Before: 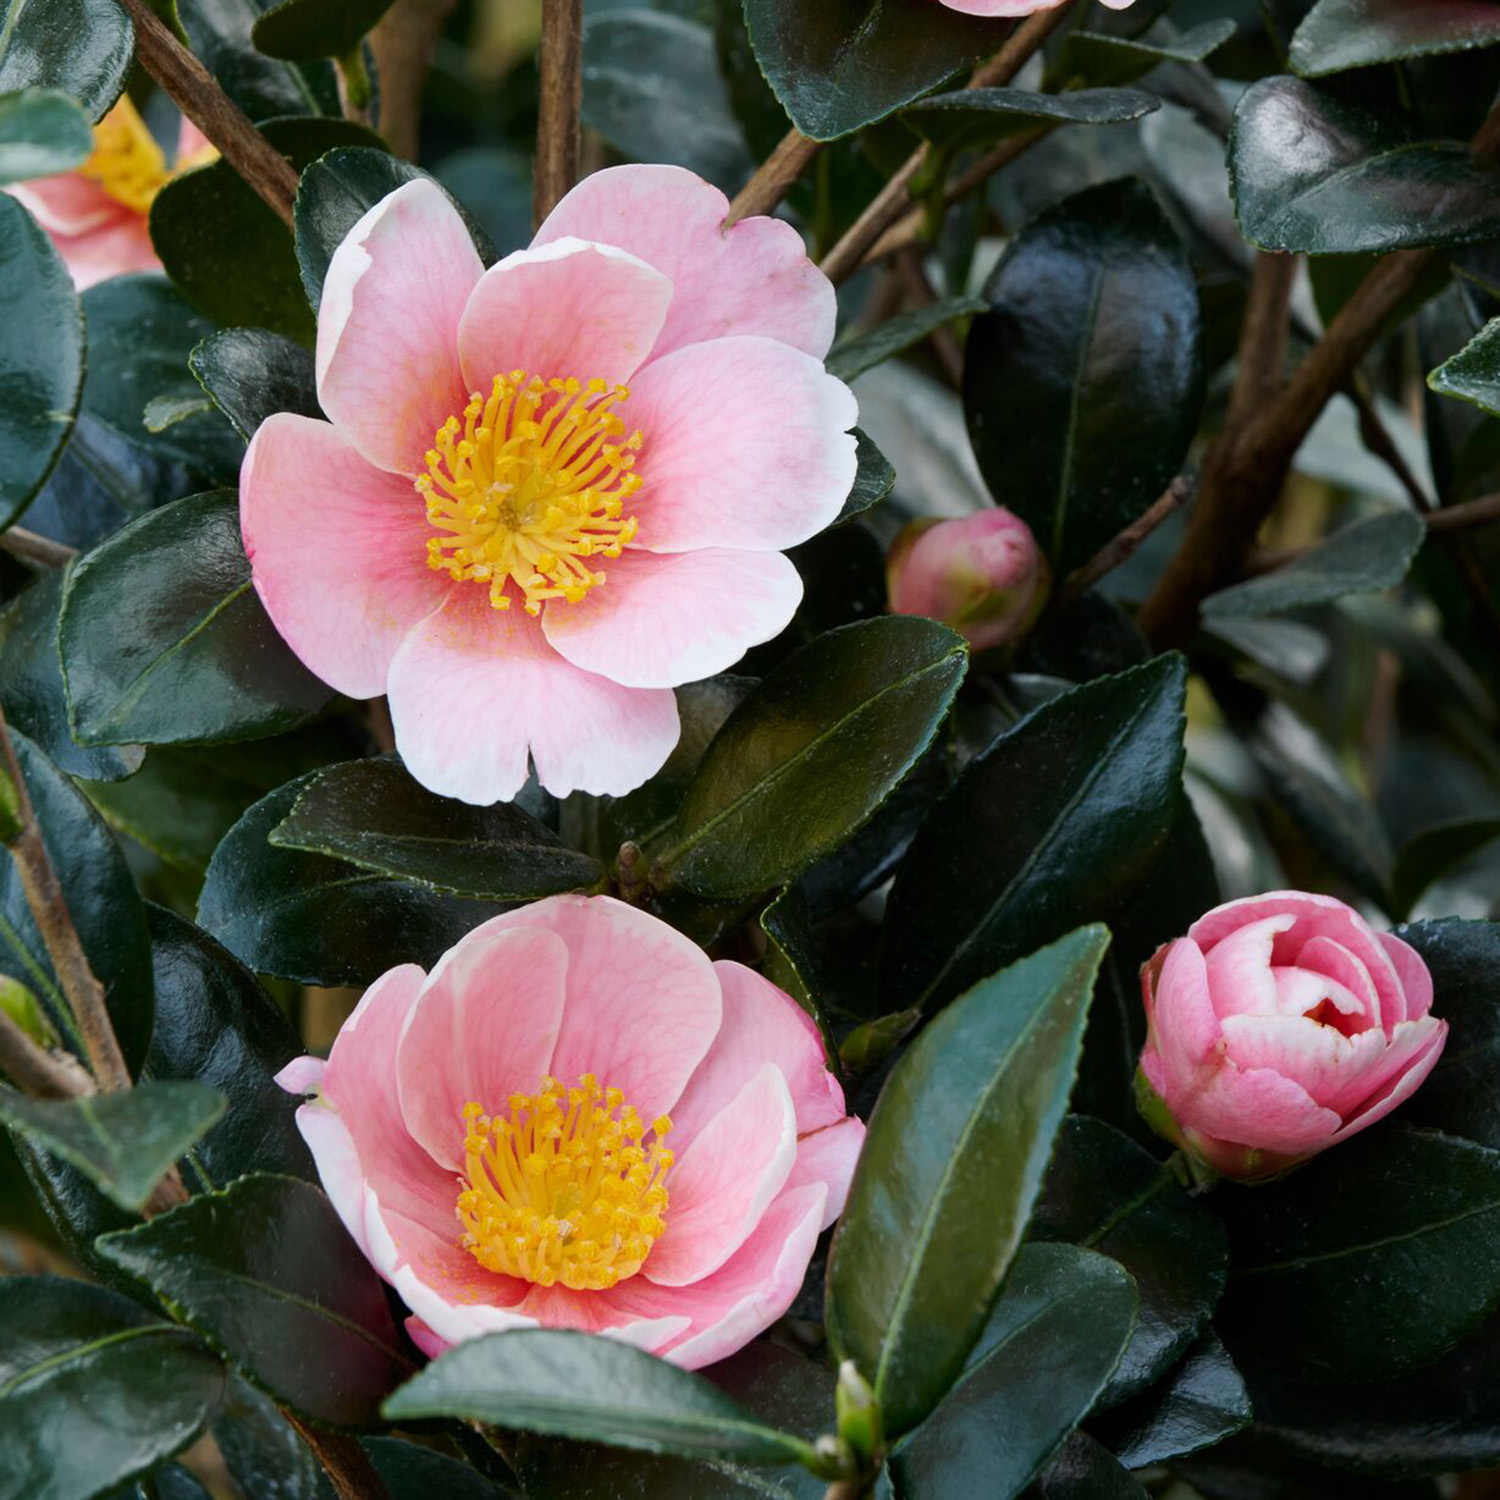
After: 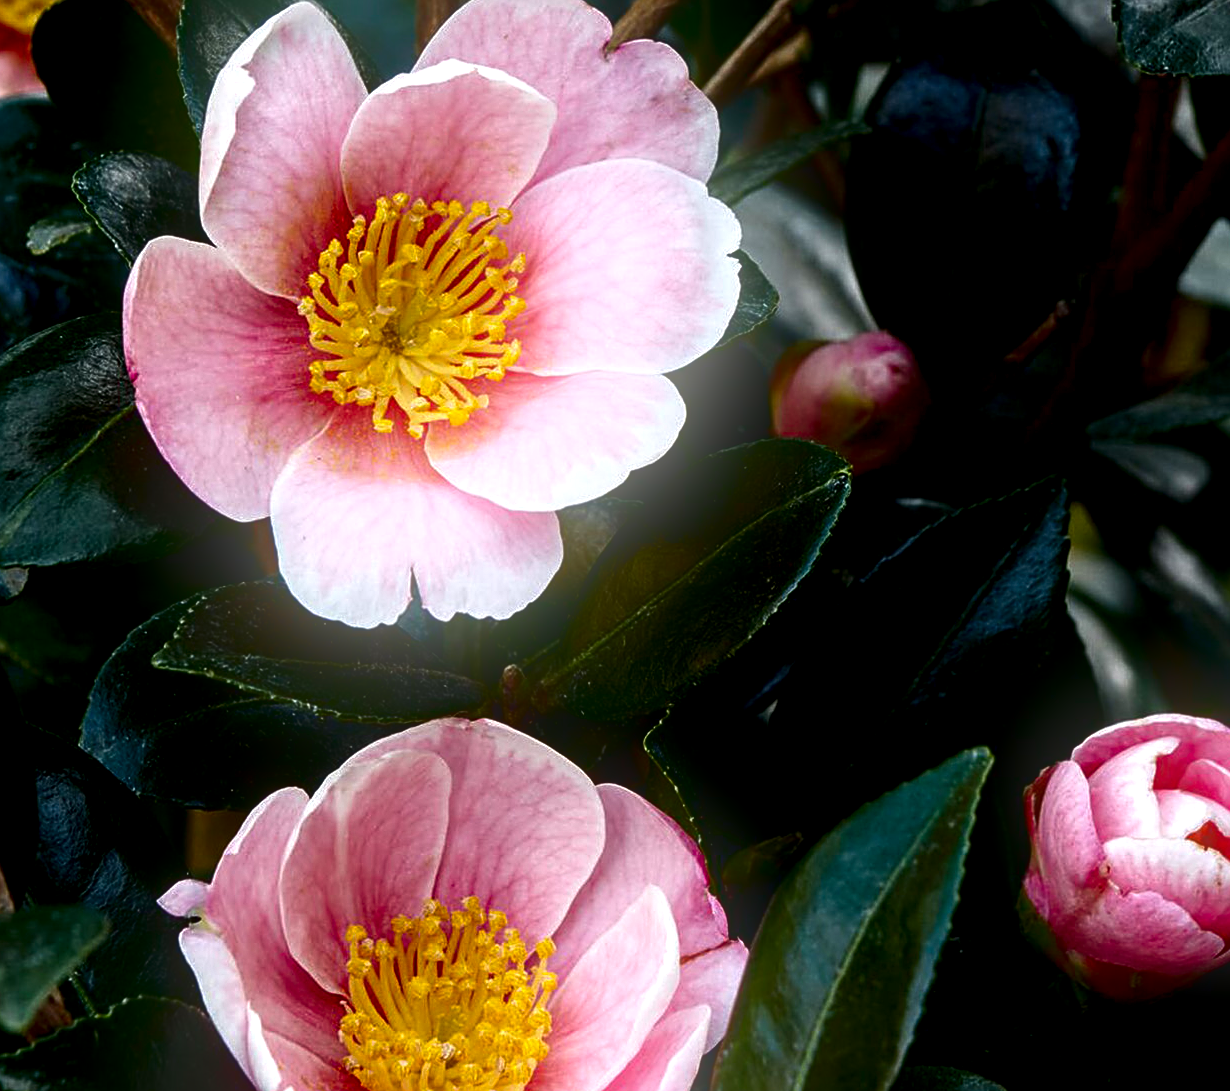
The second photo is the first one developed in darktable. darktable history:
sharpen: on, module defaults
contrast brightness saturation: contrast 0.09, brightness -0.59, saturation 0.17
local contrast: highlights 80%, shadows 57%, detail 175%, midtone range 0.602
bloom: on, module defaults
crop: left 7.856%, top 11.836%, right 10.12%, bottom 15.387%
